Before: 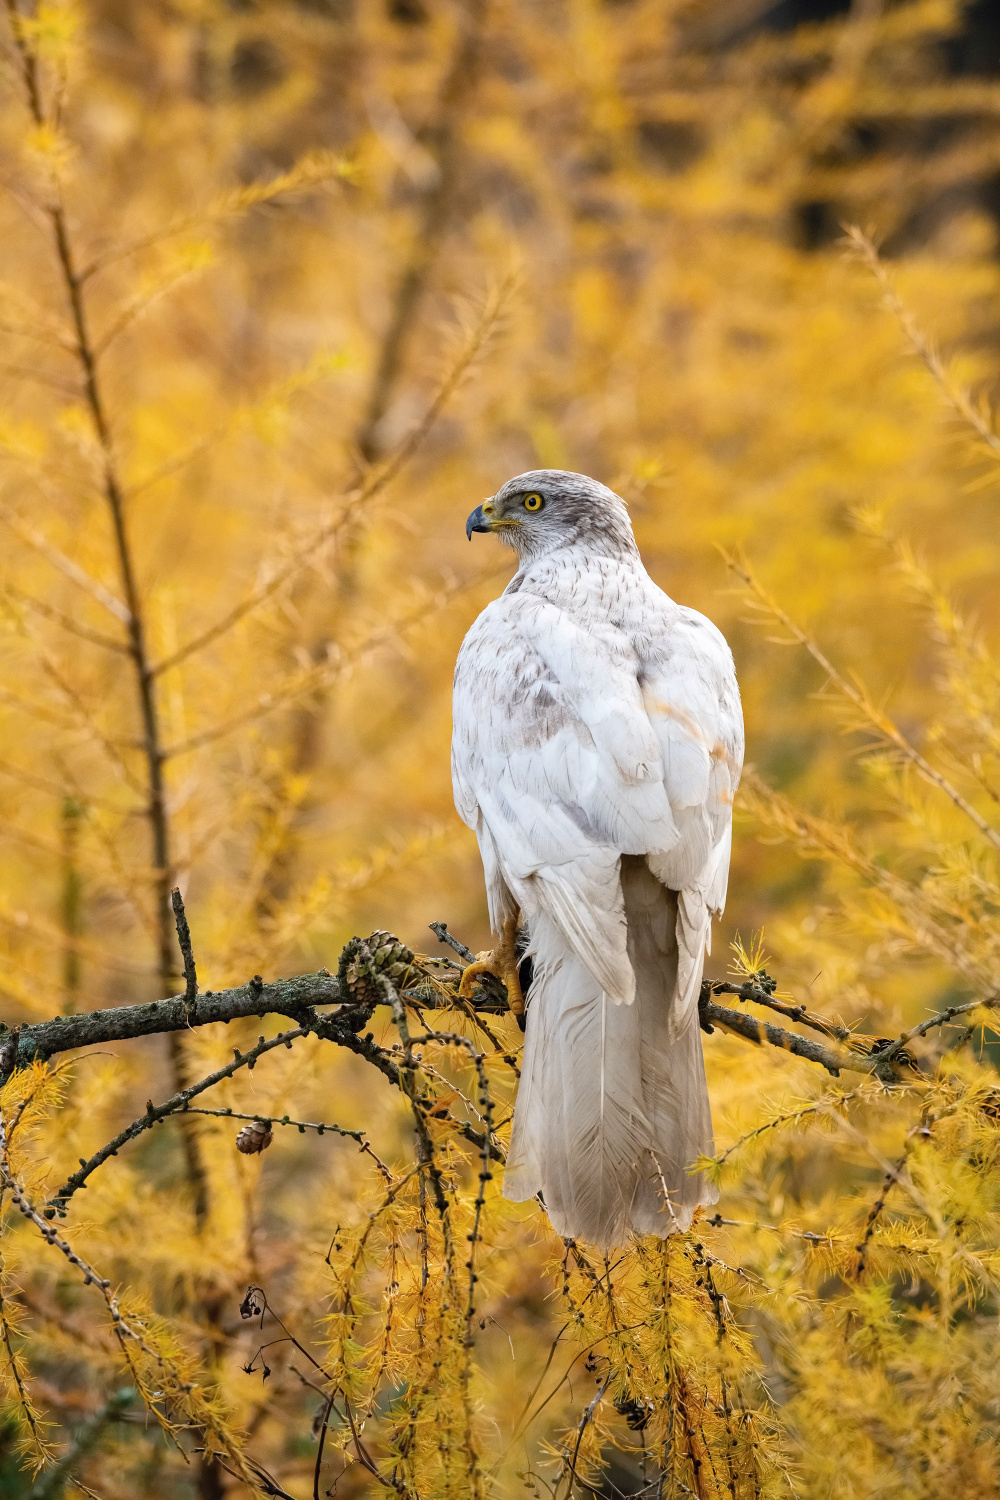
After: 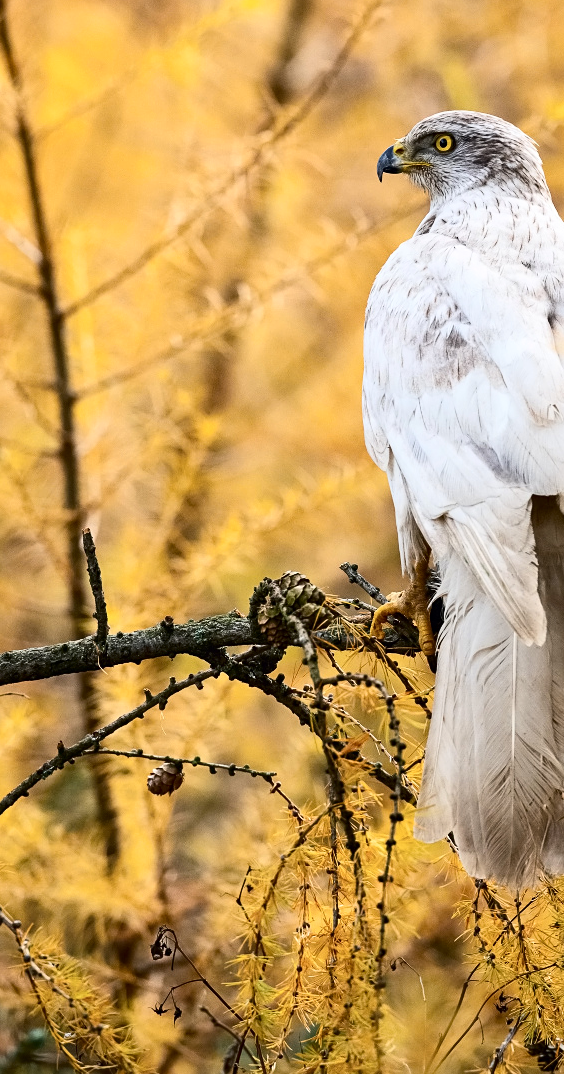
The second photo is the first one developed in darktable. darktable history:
contrast brightness saturation: contrast 0.28
crop: left 8.995%, top 23.939%, right 34.537%, bottom 4.46%
sharpen: amount 0.216
